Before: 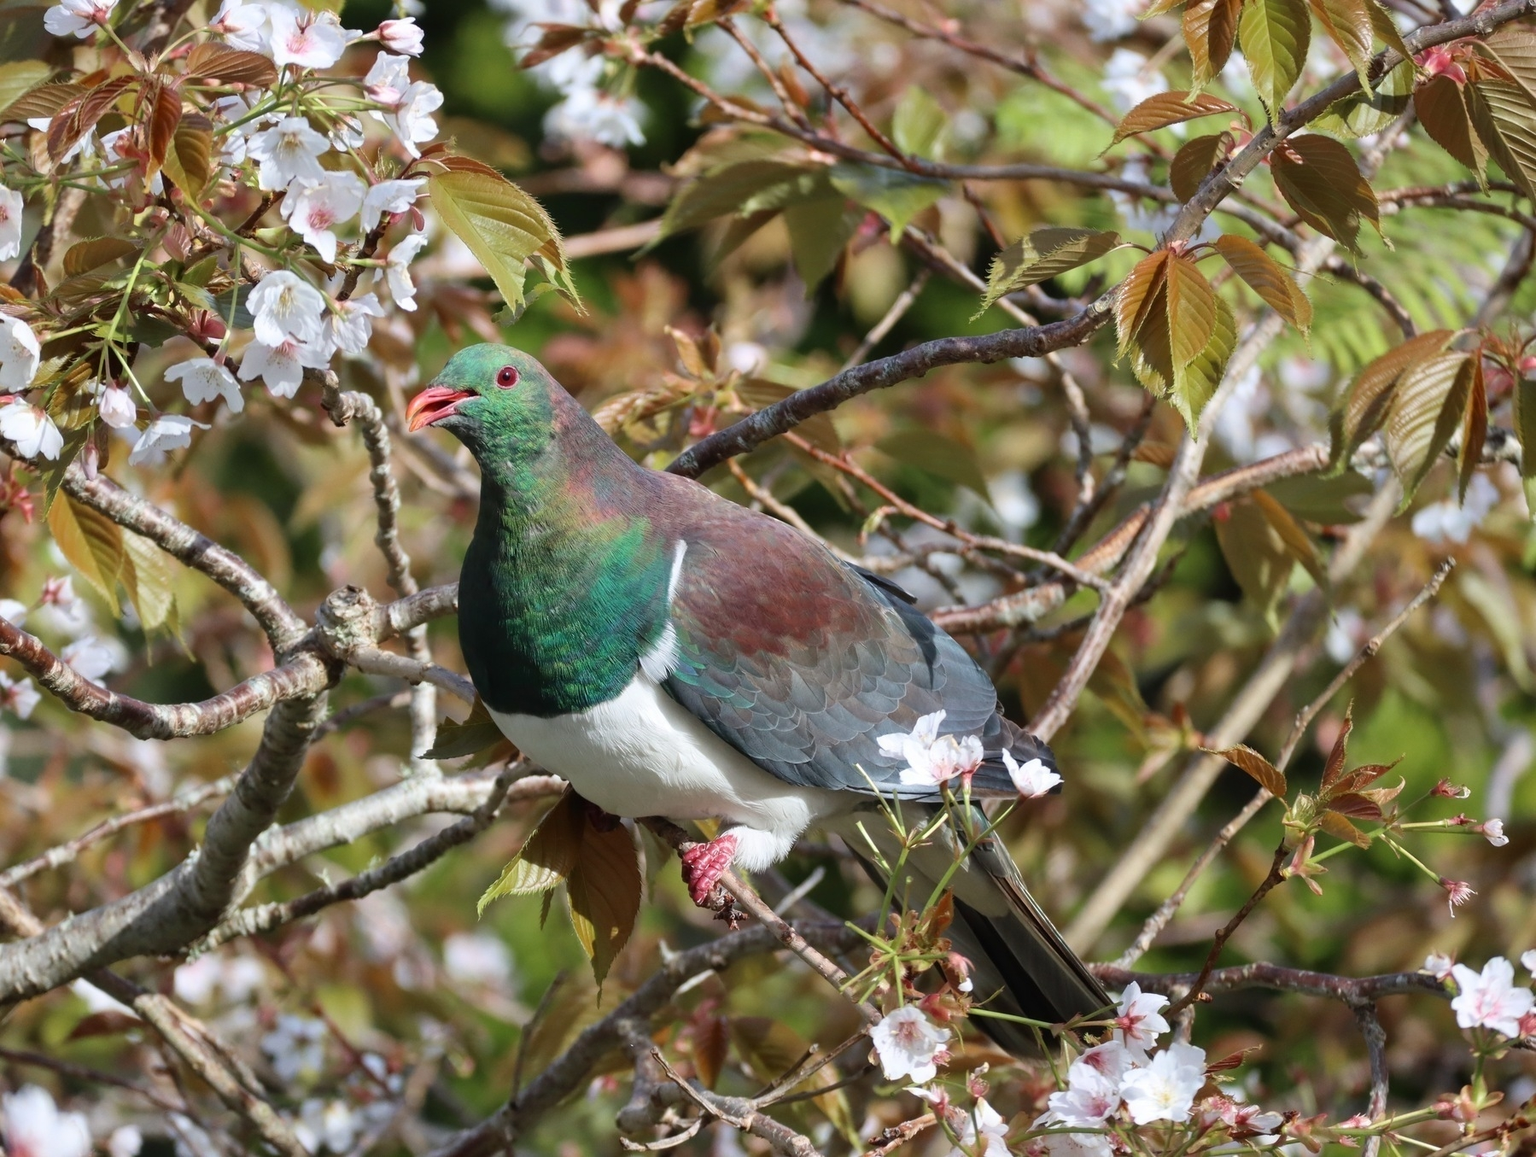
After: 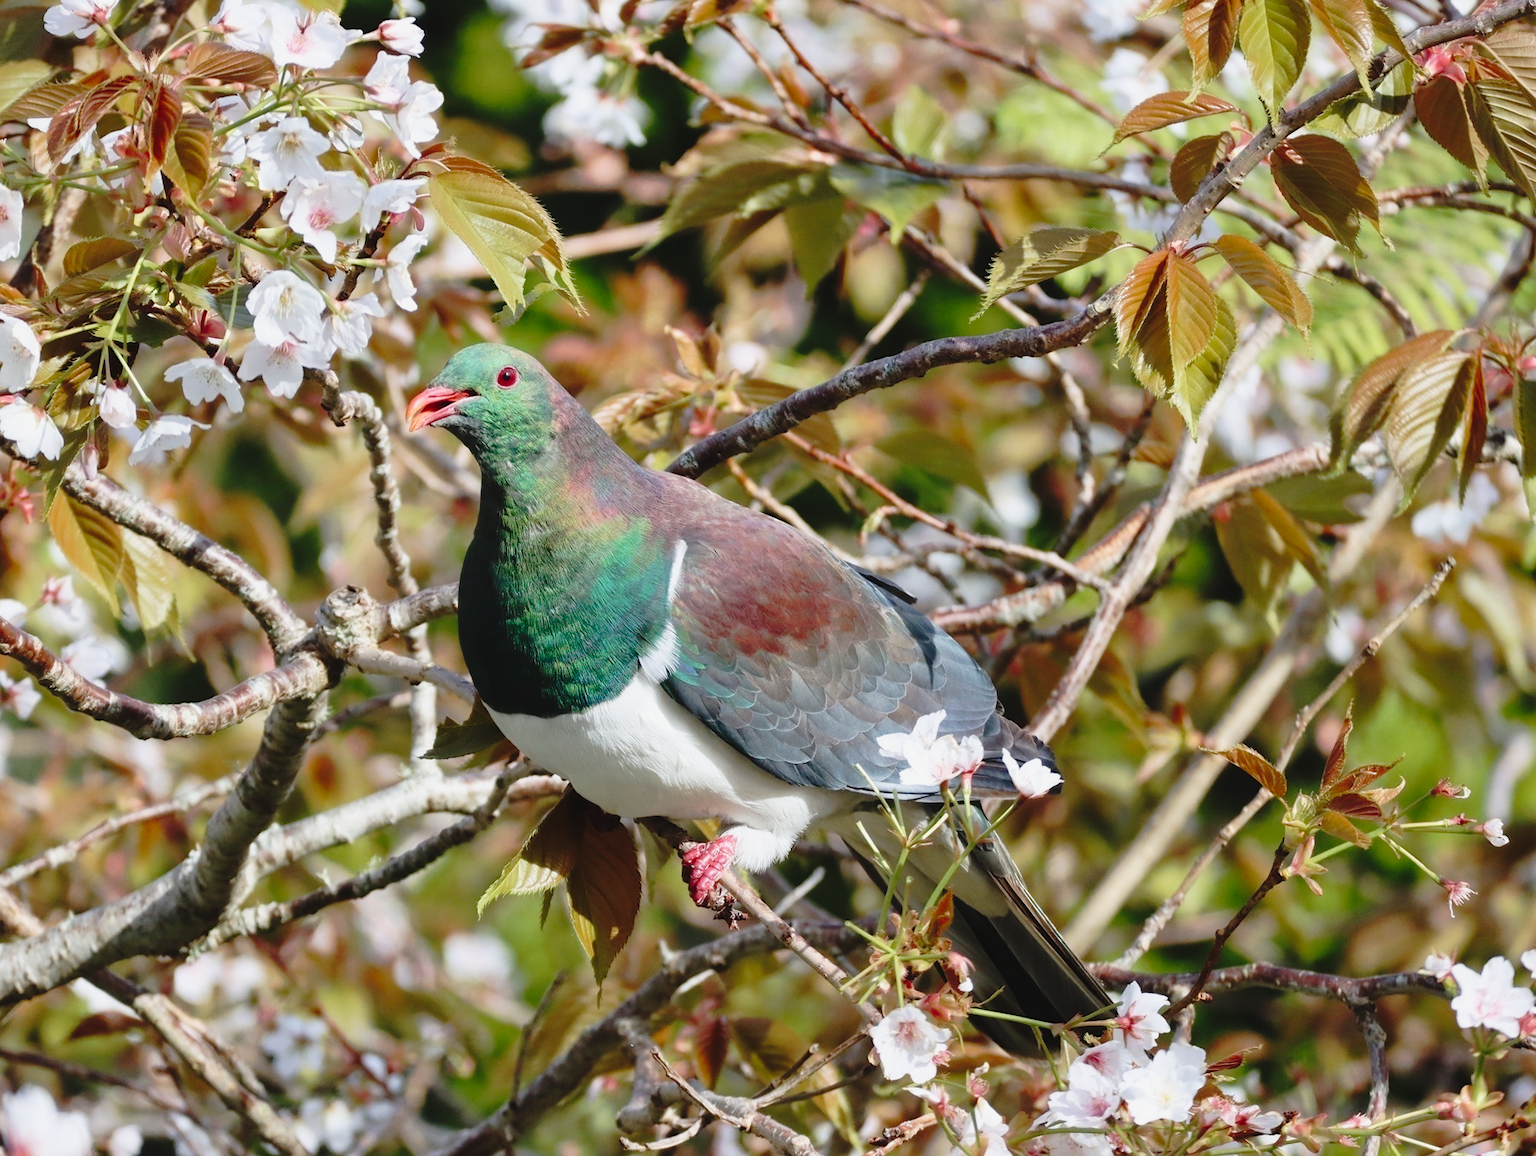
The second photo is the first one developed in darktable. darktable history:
tone curve: curves: ch0 [(0, 0.029) (0.168, 0.142) (0.359, 0.44) (0.469, 0.544) (0.634, 0.722) (0.858, 0.903) (1, 0.968)]; ch1 [(0, 0) (0.437, 0.453) (0.472, 0.47) (0.502, 0.502) (0.54, 0.534) (0.57, 0.592) (0.618, 0.66) (0.699, 0.749) (0.859, 0.919) (1, 1)]; ch2 [(0, 0) (0.33, 0.301) (0.421, 0.443) (0.476, 0.498) (0.505, 0.503) (0.547, 0.557) (0.586, 0.634) (0.608, 0.676) (1, 1)], preserve colors none
